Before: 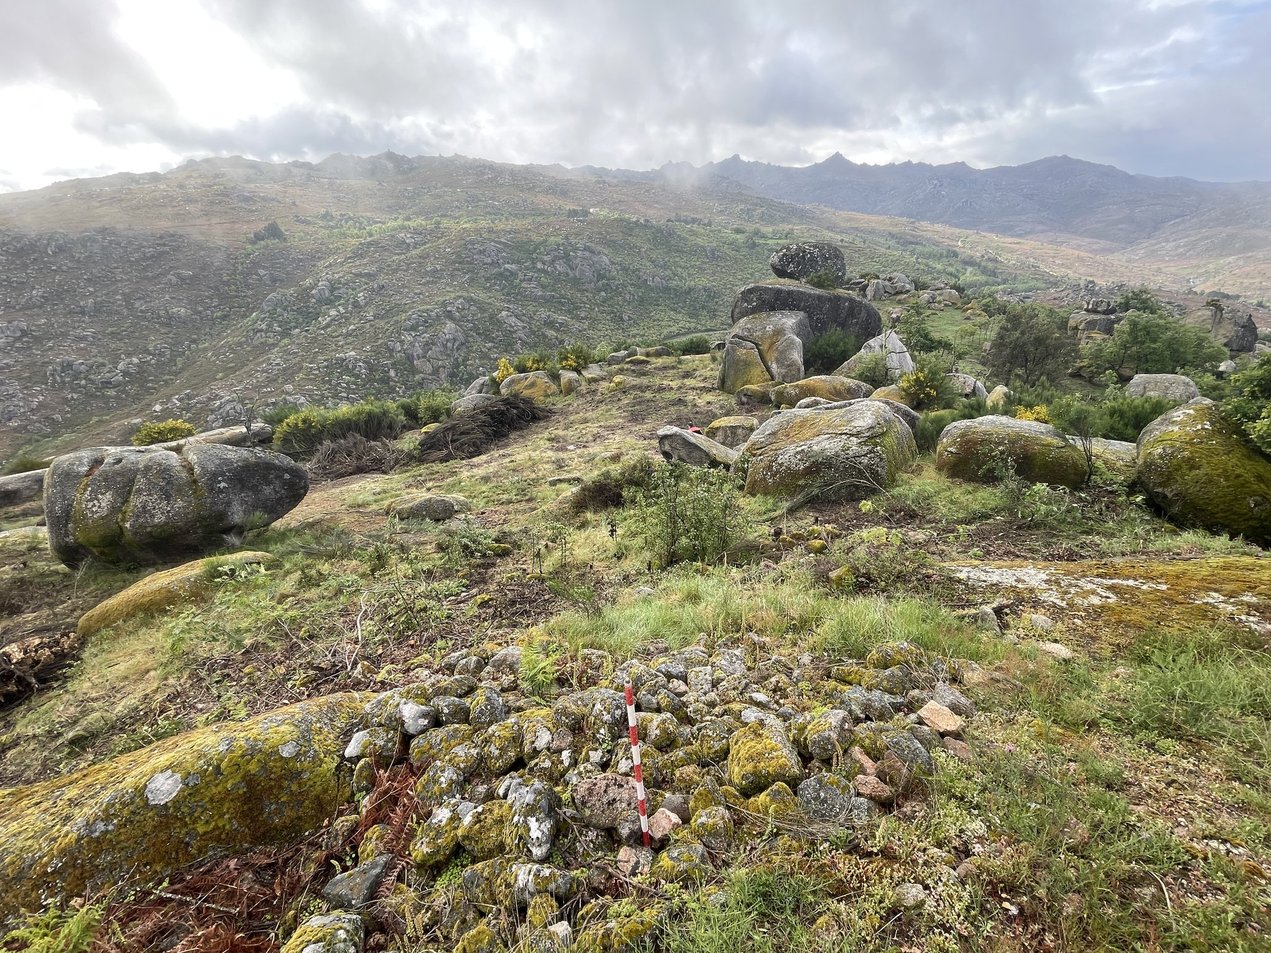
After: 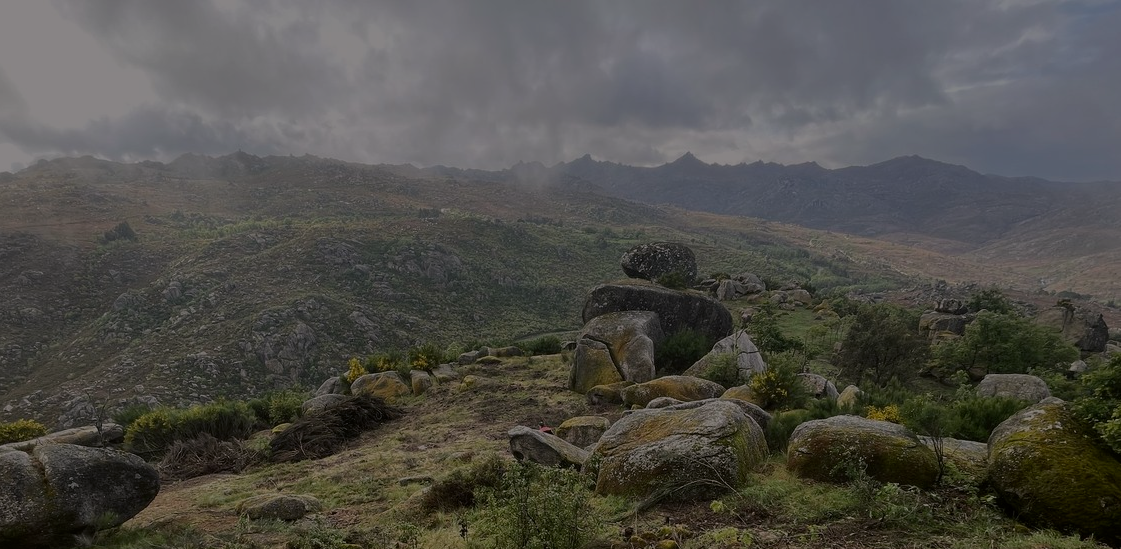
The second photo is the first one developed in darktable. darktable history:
crop and rotate: left 11.748%, bottom 42.37%
tone equalizer: on, module defaults
color correction: highlights a* 3.13, highlights b* -1.28, shadows a* -0.061, shadows b* 1.86, saturation 0.977
exposure: exposure -2.078 EV, compensate highlight preservation false
